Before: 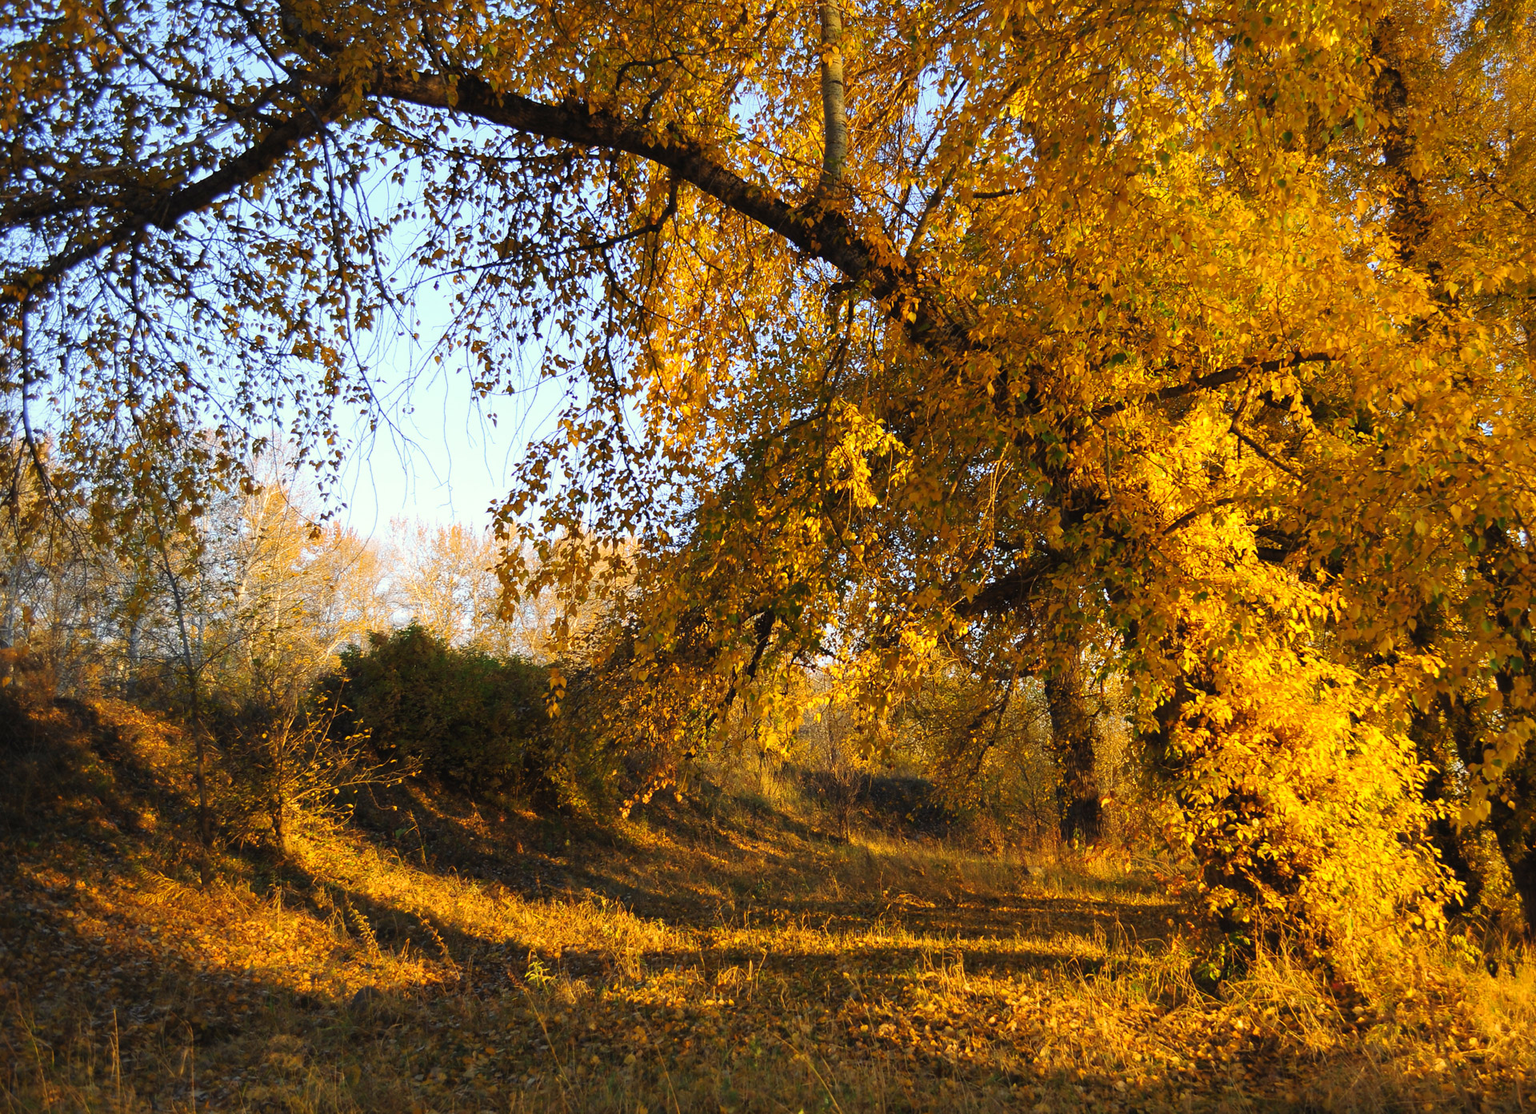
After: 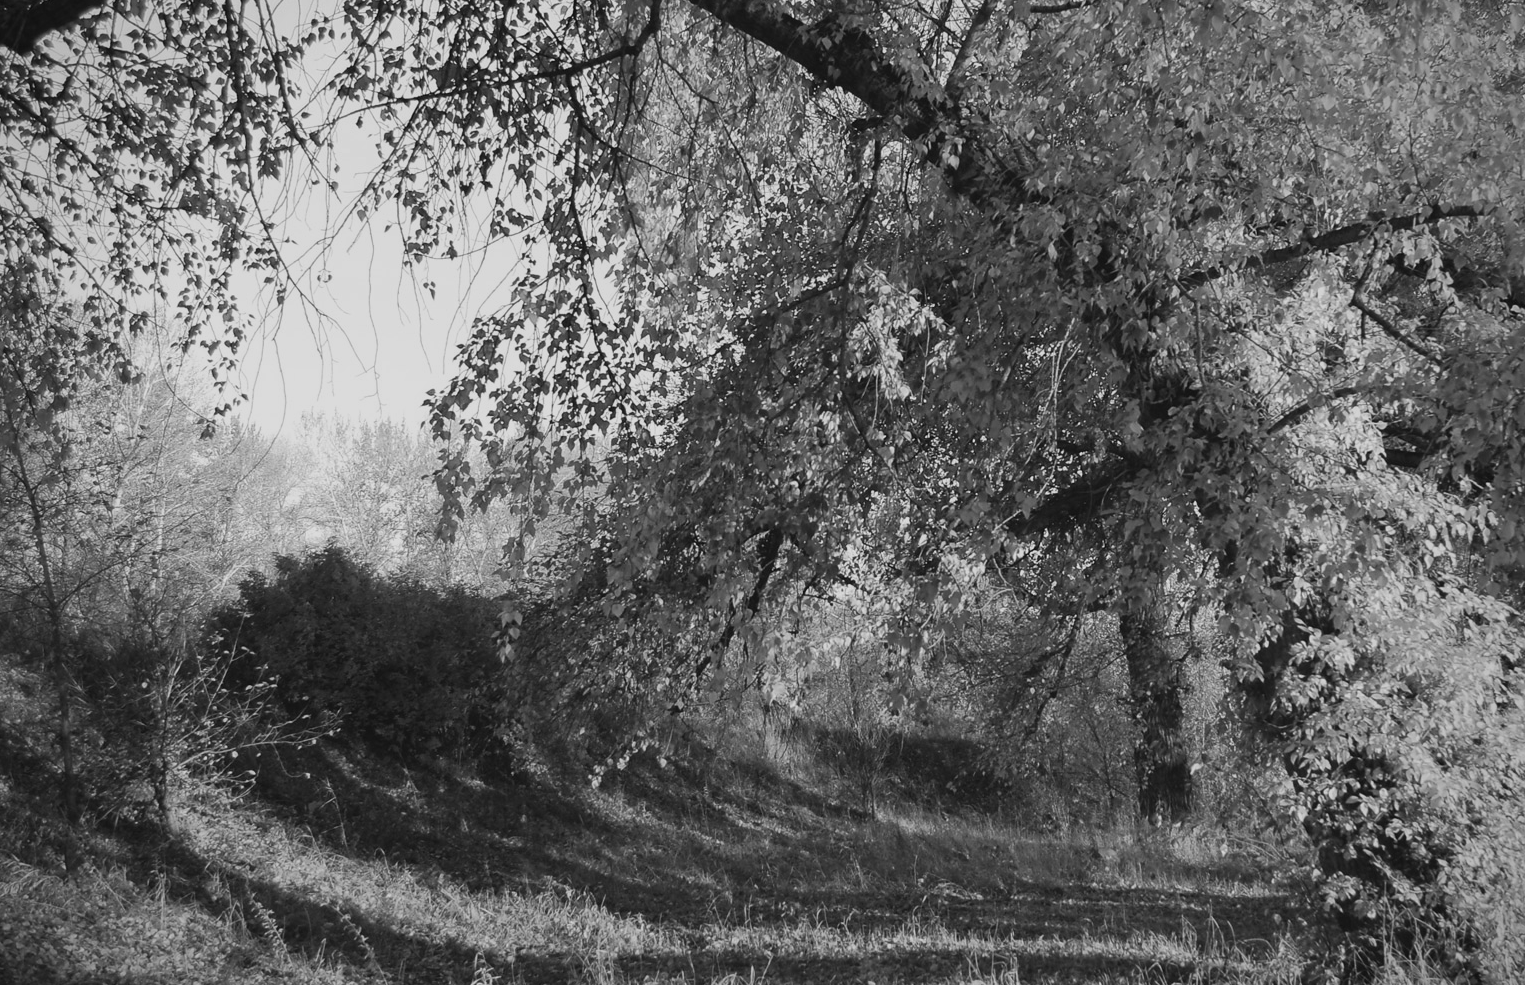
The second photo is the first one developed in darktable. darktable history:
tone curve: curves: ch0 [(0, 0.029) (0.253, 0.237) (1, 0.945)]; ch1 [(0, 0) (0.401, 0.42) (0.442, 0.47) (0.492, 0.498) (0.511, 0.523) (0.557, 0.565) (0.66, 0.683) (1, 1)]; ch2 [(0, 0) (0.394, 0.413) (0.5, 0.5) (0.578, 0.568) (1, 1)], color space Lab, independent channels, preserve colors none
monochrome: on, module defaults
vignetting: fall-off radius 60.92%
crop: left 9.712%, top 16.928%, right 10.845%, bottom 12.332%
color balance rgb: contrast -10%
